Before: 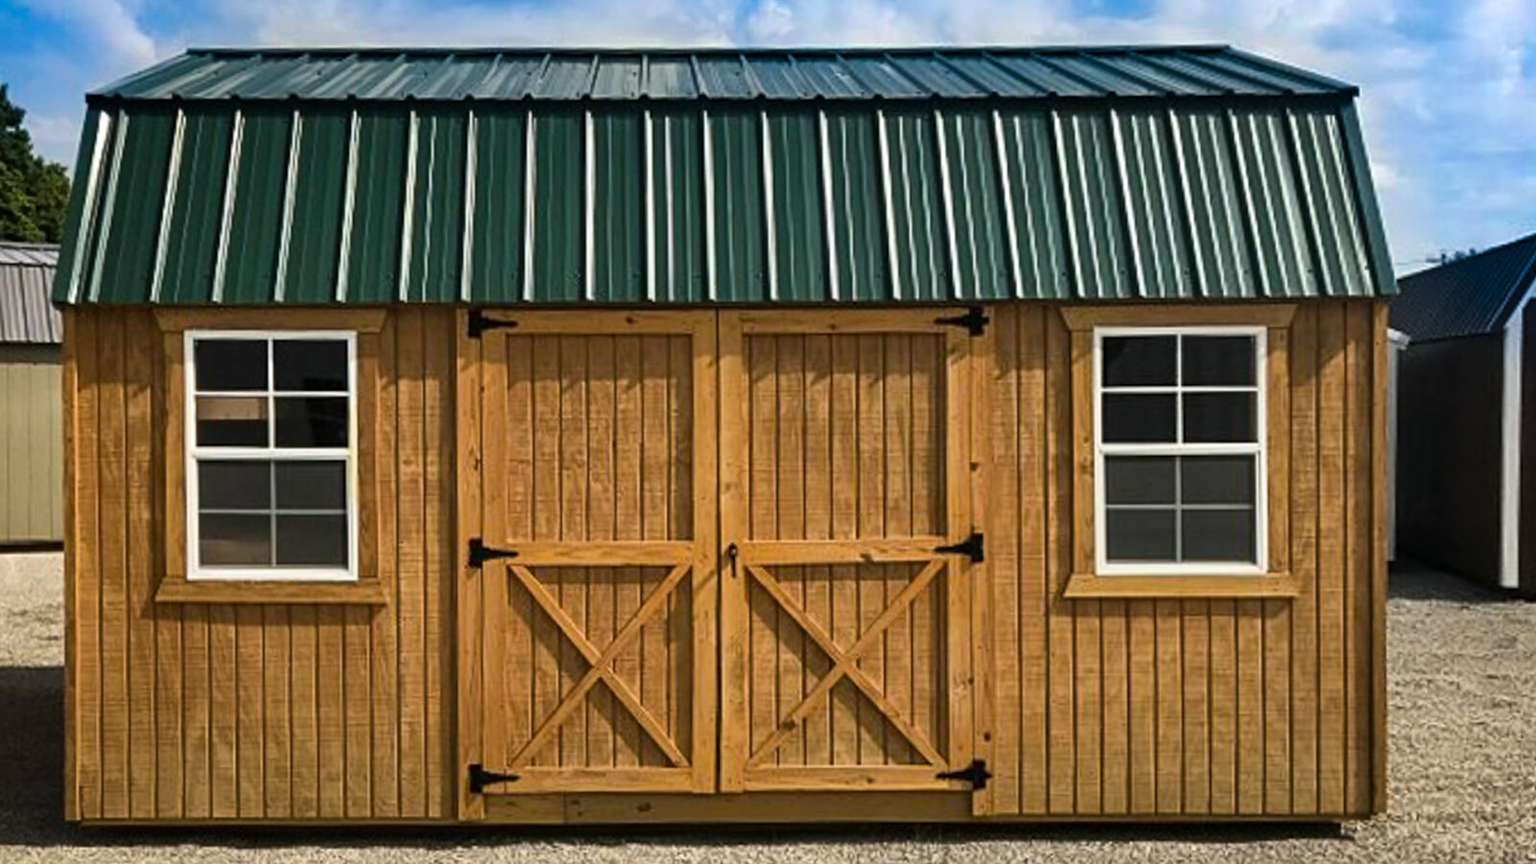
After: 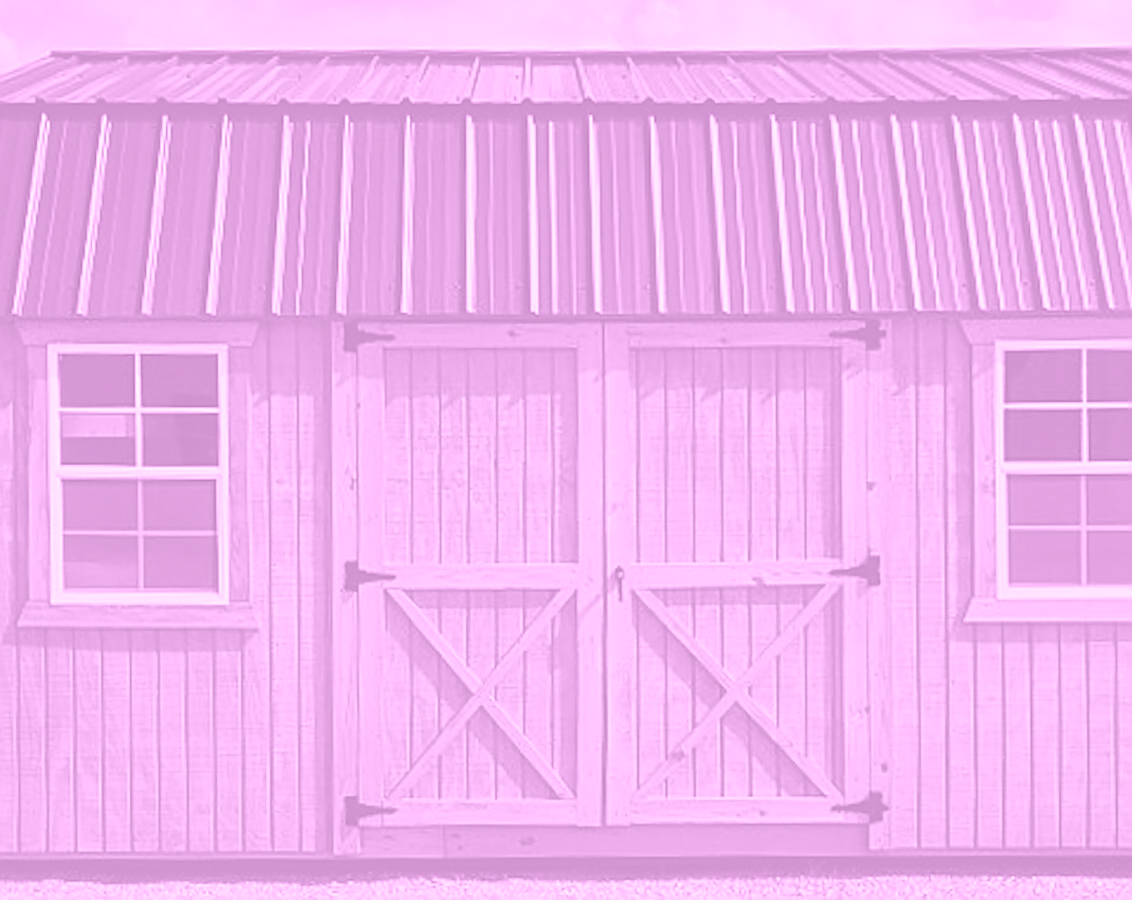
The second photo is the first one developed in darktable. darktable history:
sharpen: radius 1.4, amount 1.25, threshold 0.7
colorize: hue 331.2°, saturation 75%, source mix 30.28%, lightness 70.52%, version 1
crop and rotate: left 9.061%, right 20.142%
